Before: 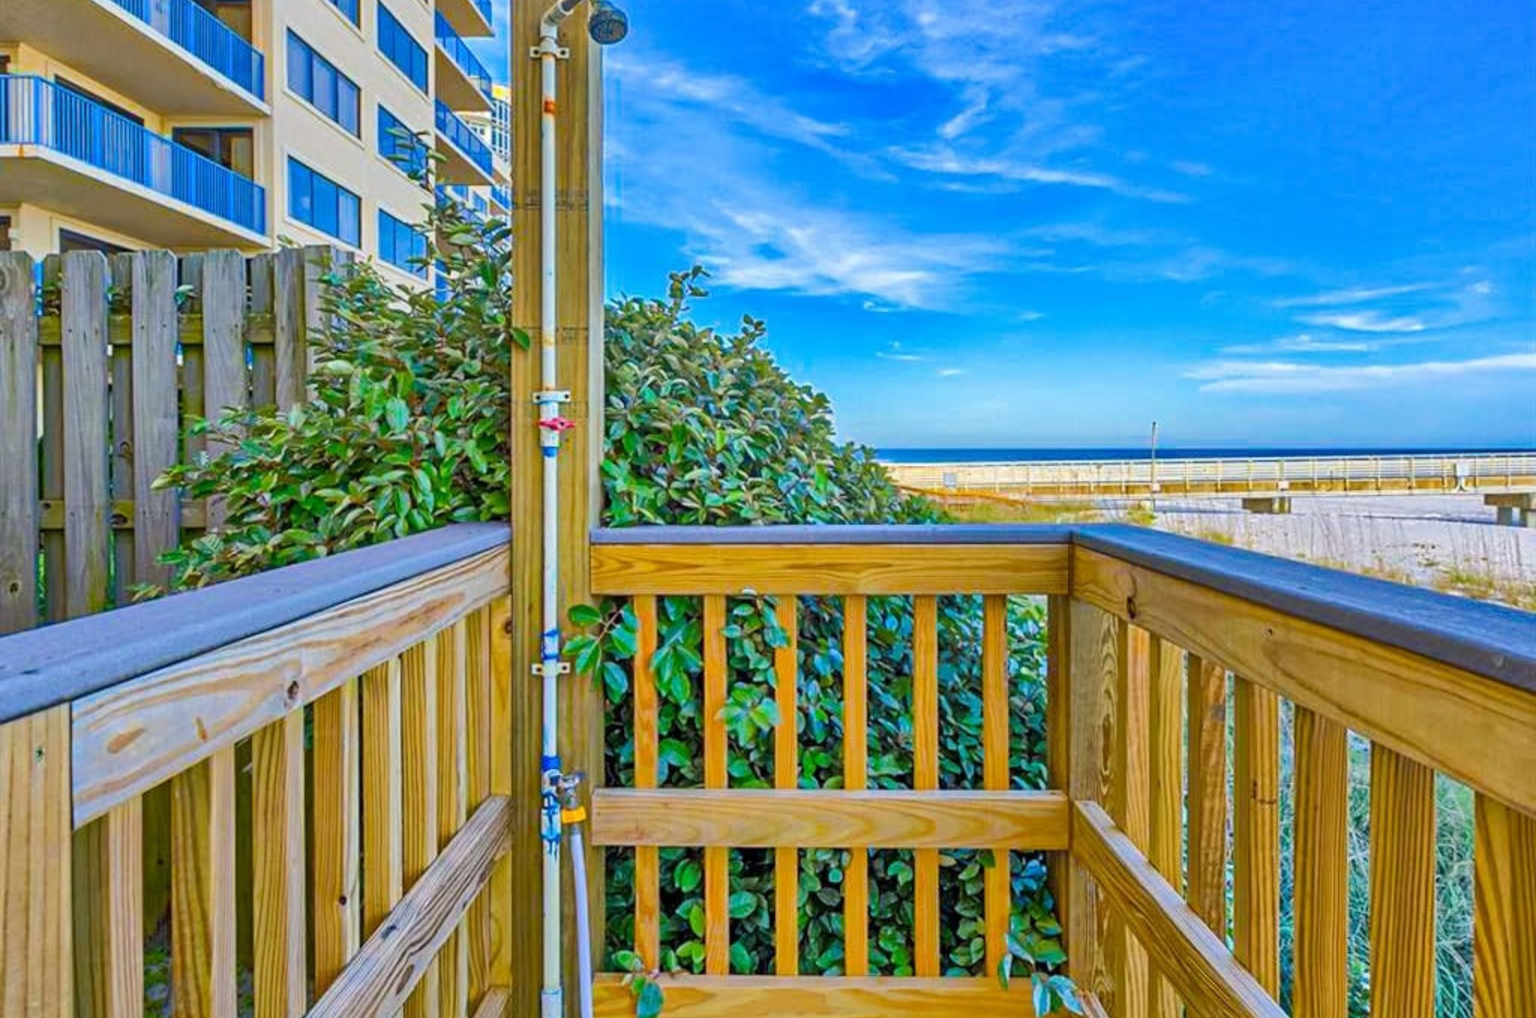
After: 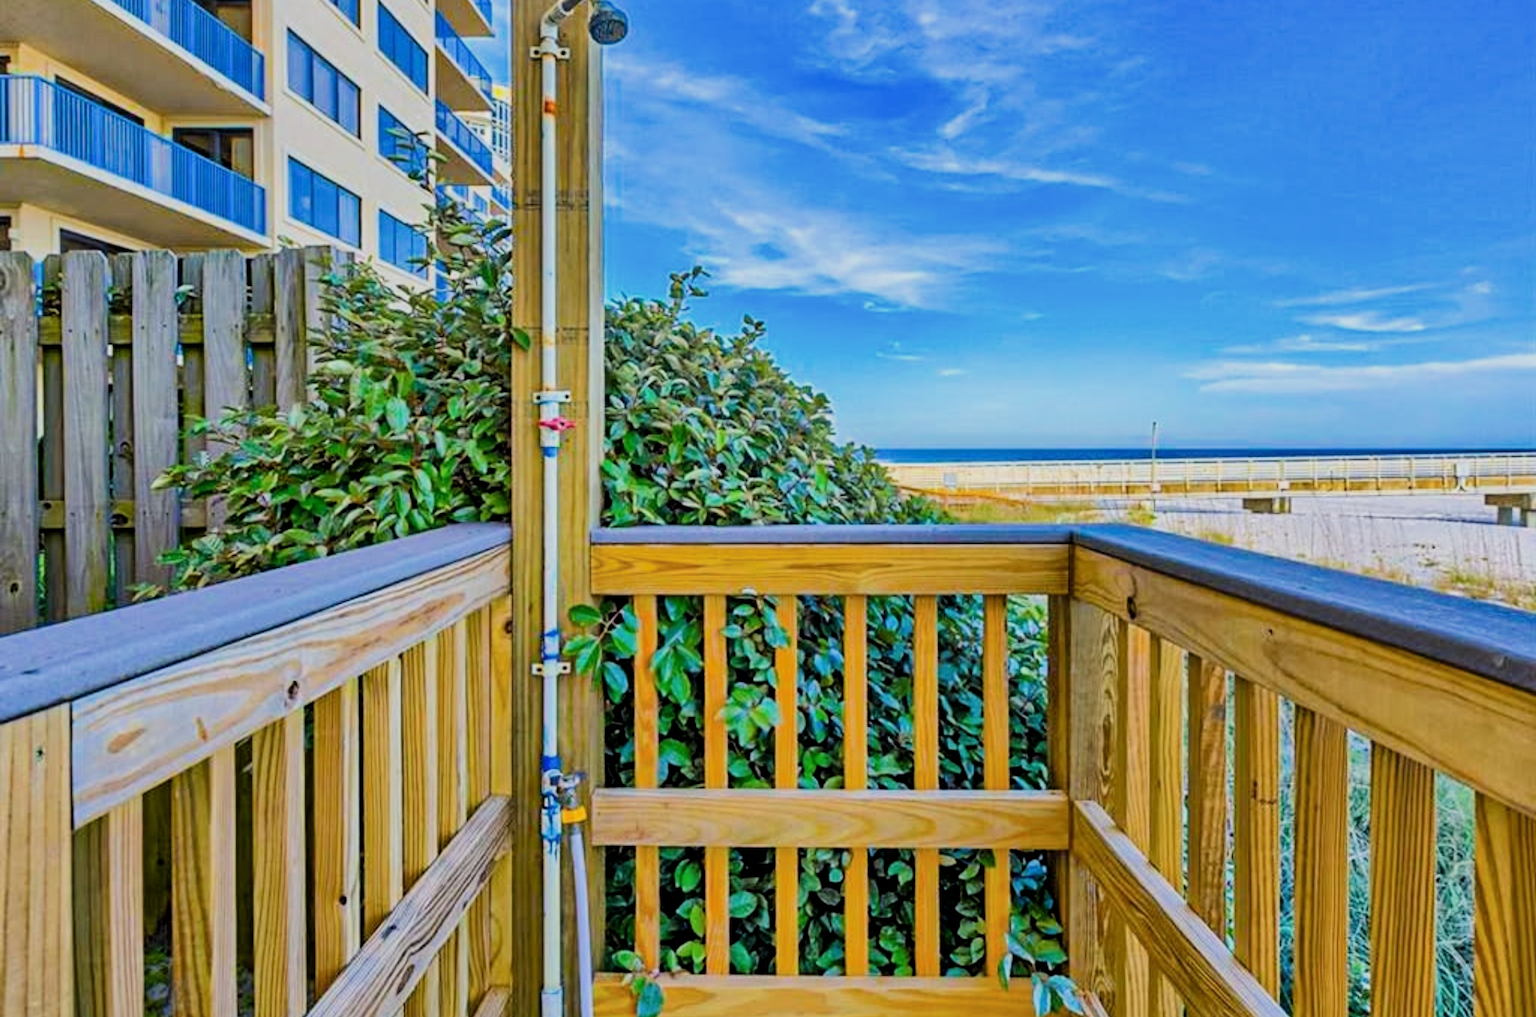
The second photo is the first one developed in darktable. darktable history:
filmic rgb: black relative exposure -5.01 EV, white relative exposure 3.97 EV, hardness 2.9, contrast 1.299
